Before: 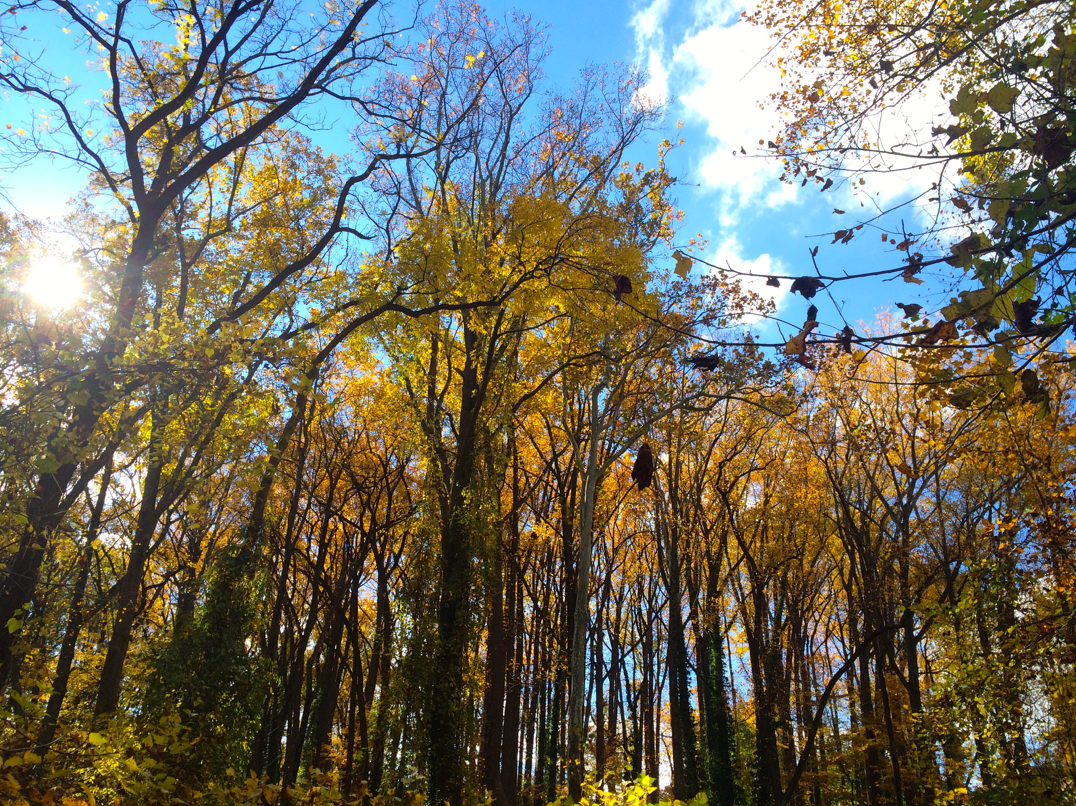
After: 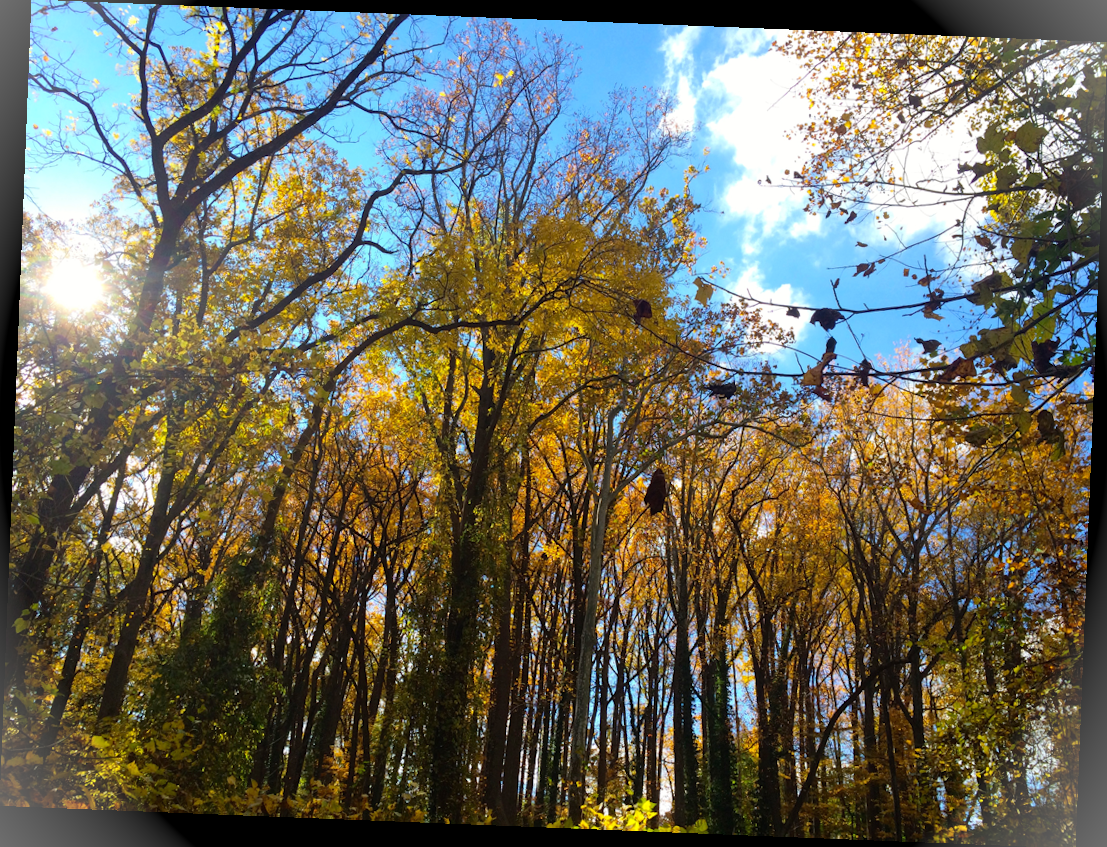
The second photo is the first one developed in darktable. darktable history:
color balance: mode lift, gamma, gain (sRGB)
vignetting: fall-off start 100%, brightness 0.3, saturation 0
rotate and perspective: rotation 2.27°, automatic cropping off
